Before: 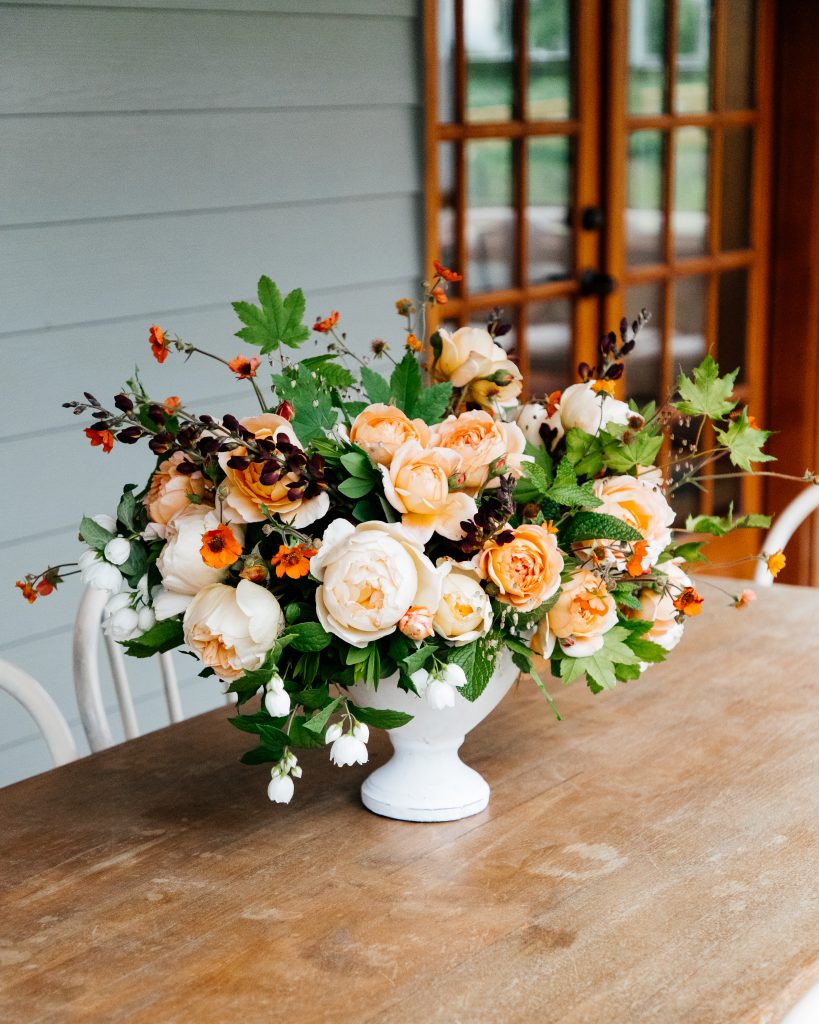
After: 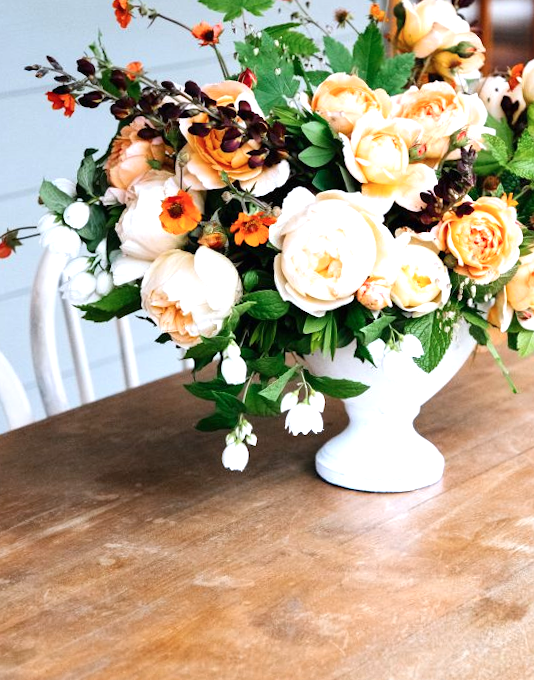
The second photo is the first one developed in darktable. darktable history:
exposure: black level correction 0, exposure 0.691 EV, compensate highlight preservation false
crop and rotate: angle -1.15°, left 3.79%, top 31.851%, right 29.256%
color calibration: illuminant as shot in camera, x 0.358, y 0.373, temperature 4628.91 K
